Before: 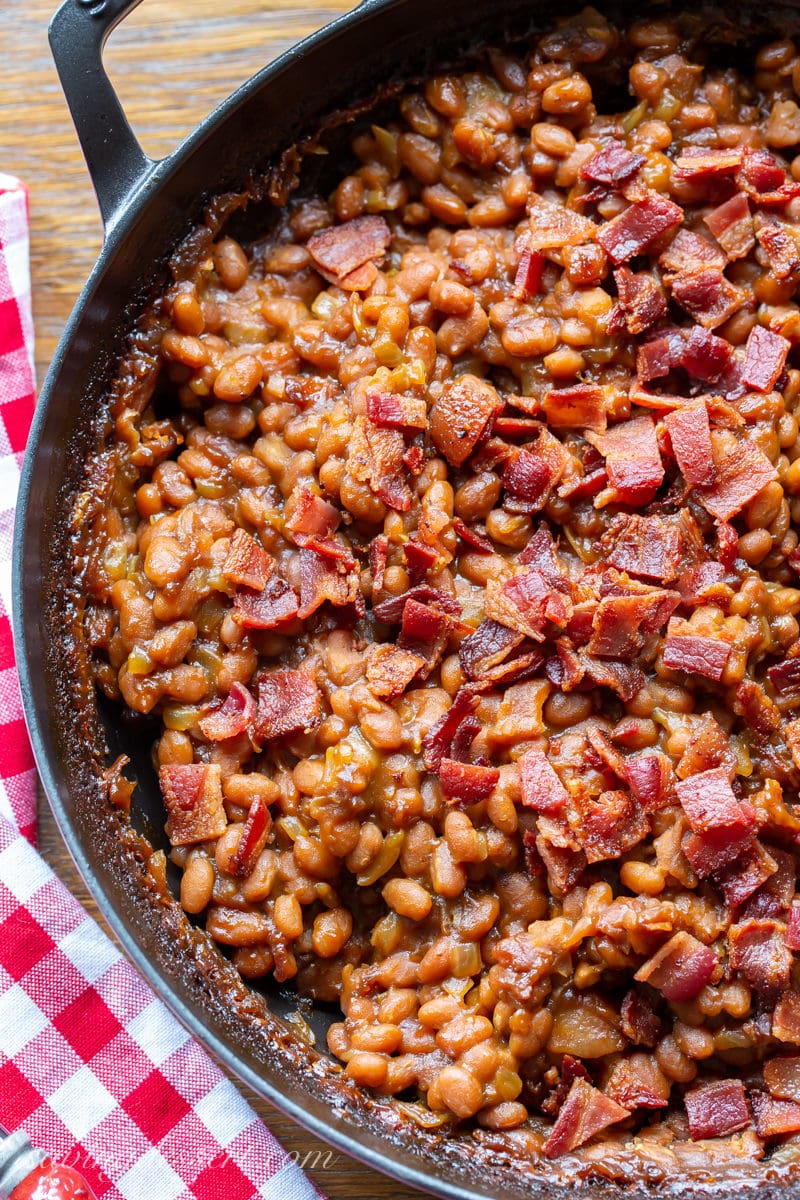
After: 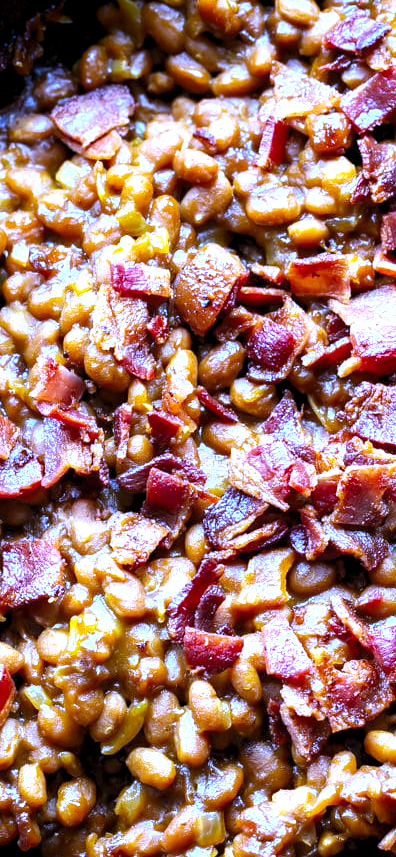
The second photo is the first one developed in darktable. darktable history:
crop: left 32.075%, top 10.976%, right 18.355%, bottom 17.596%
levels: levels [0.052, 0.496, 0.908]
white balance: red 0.766, blue 1.537
exposure: black level correction 0, exposure 0.7 EV, compensate exposure bias true, compensate highlight preservation false
shadows and highlights: shadows -70, highlights 35, soften with gaussian
contrast brightness saturation: contrast 0.04, saturation 0.16
